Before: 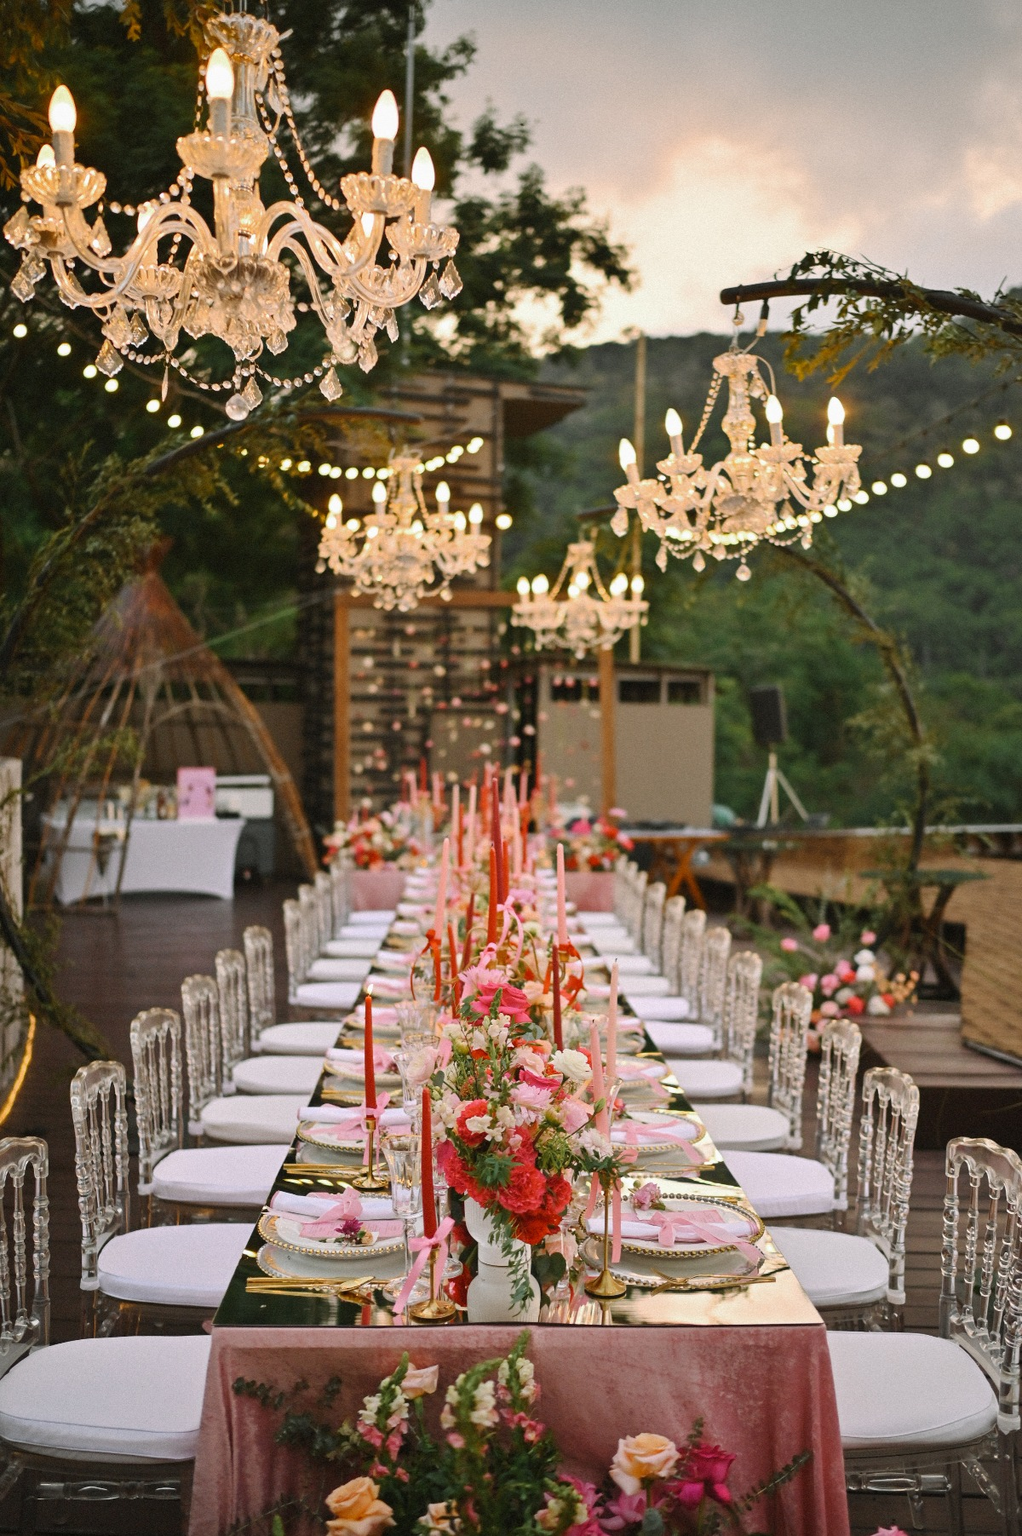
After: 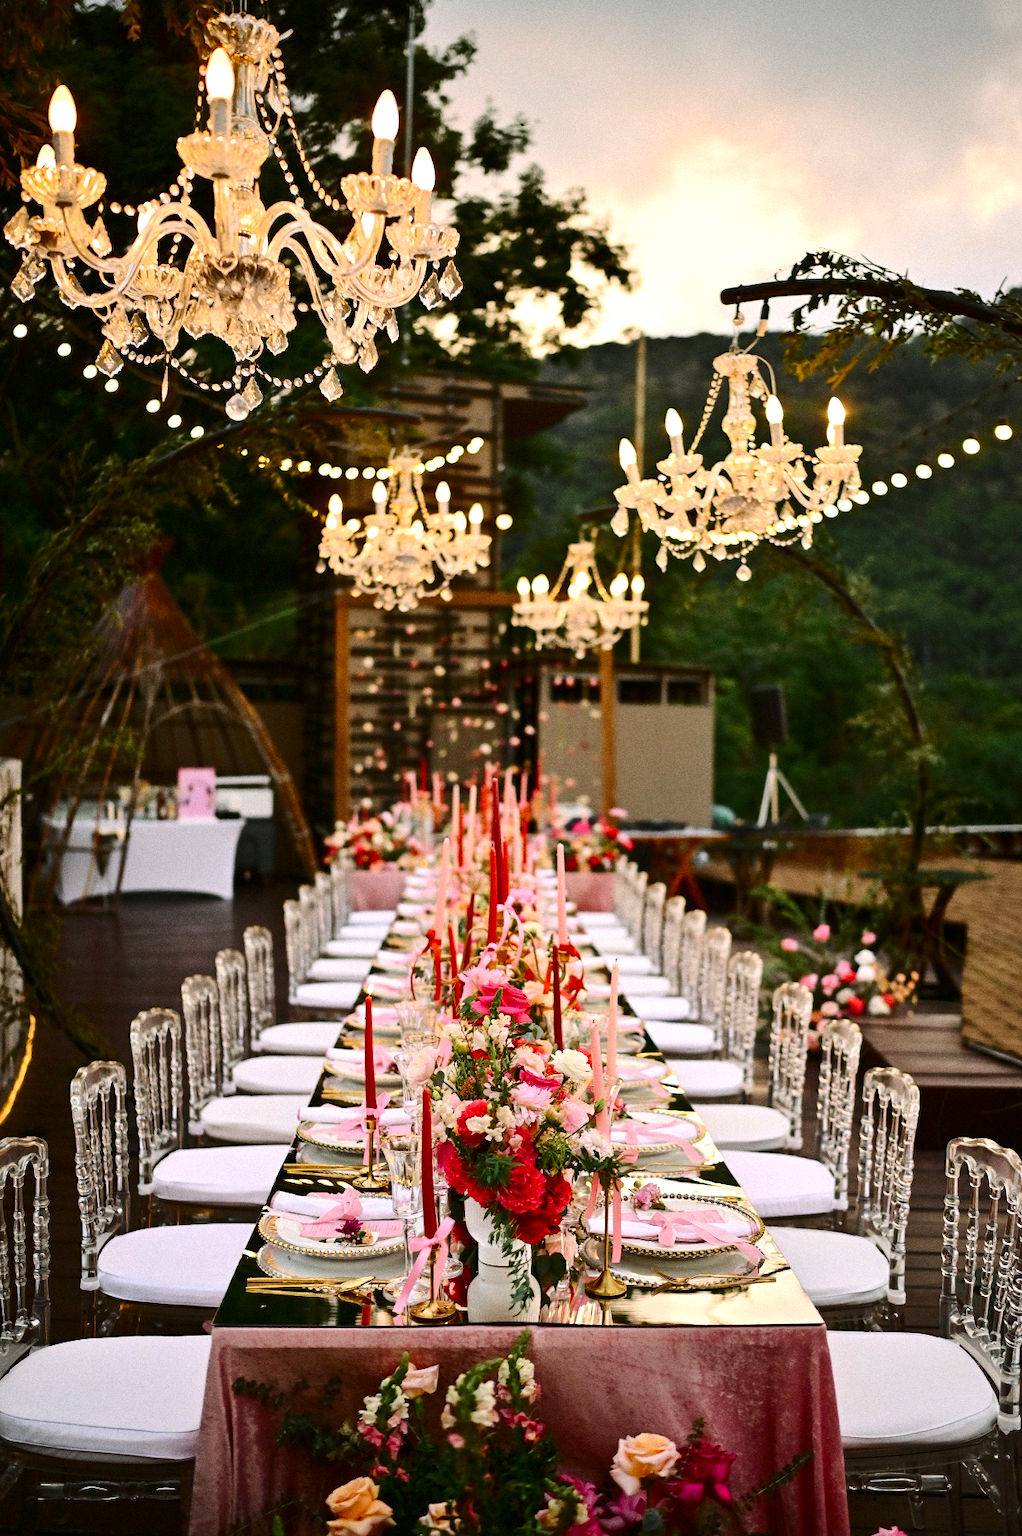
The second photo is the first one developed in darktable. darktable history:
tone equalizer: -8 EV -0.456 EV, -7 EV -0.394 EV, -6 EV -0.304 EV, -5 EV -0.225 EV, -3 EV 0.249 EV, -2 EV 0.313 EV, -1 EV 0.405 EV, +0 EV 0.387 EV, edges refinement/feathering 500, mask exposure compensation -1.57 EV, preserve details no
contrast brightness saturation: contrast 0.186, brightness -0.106, saturation 0.206
